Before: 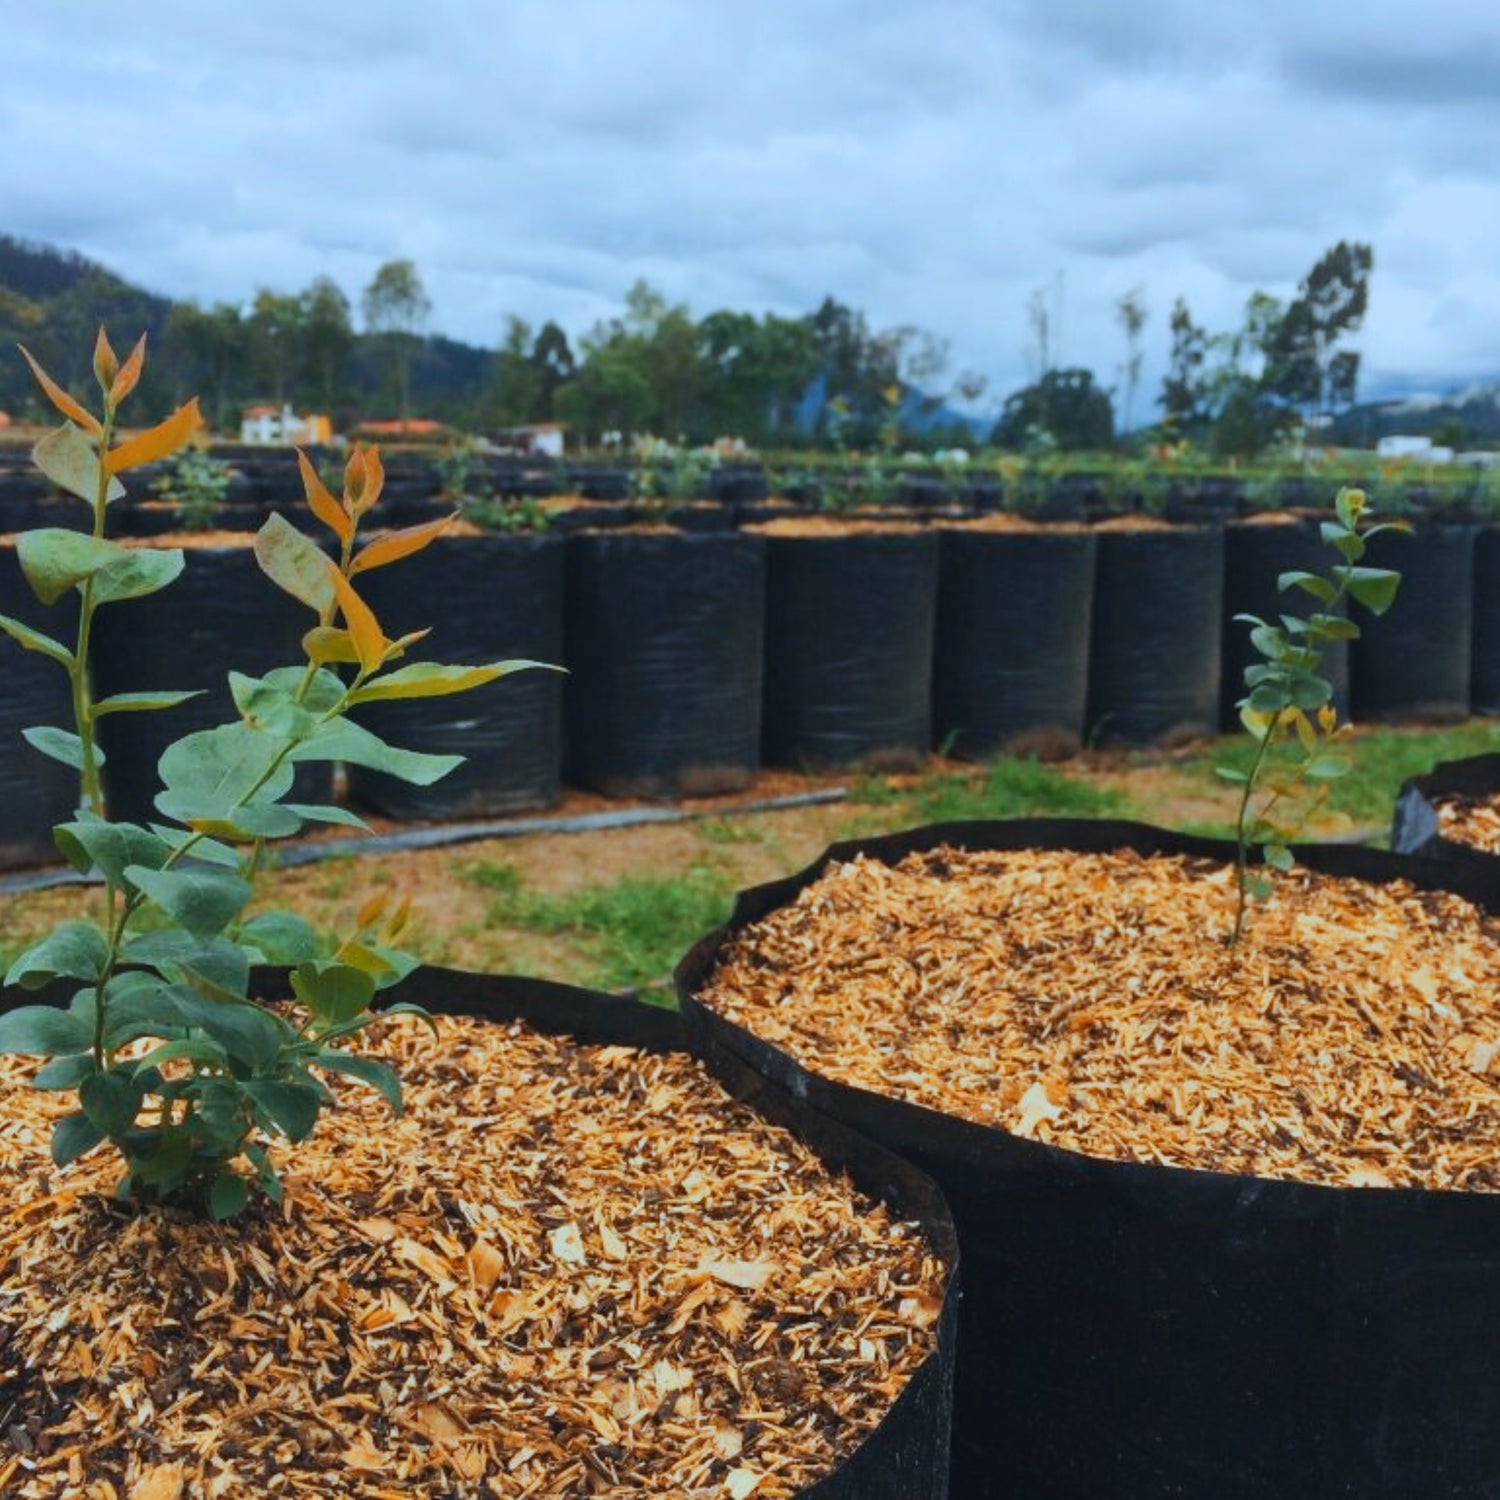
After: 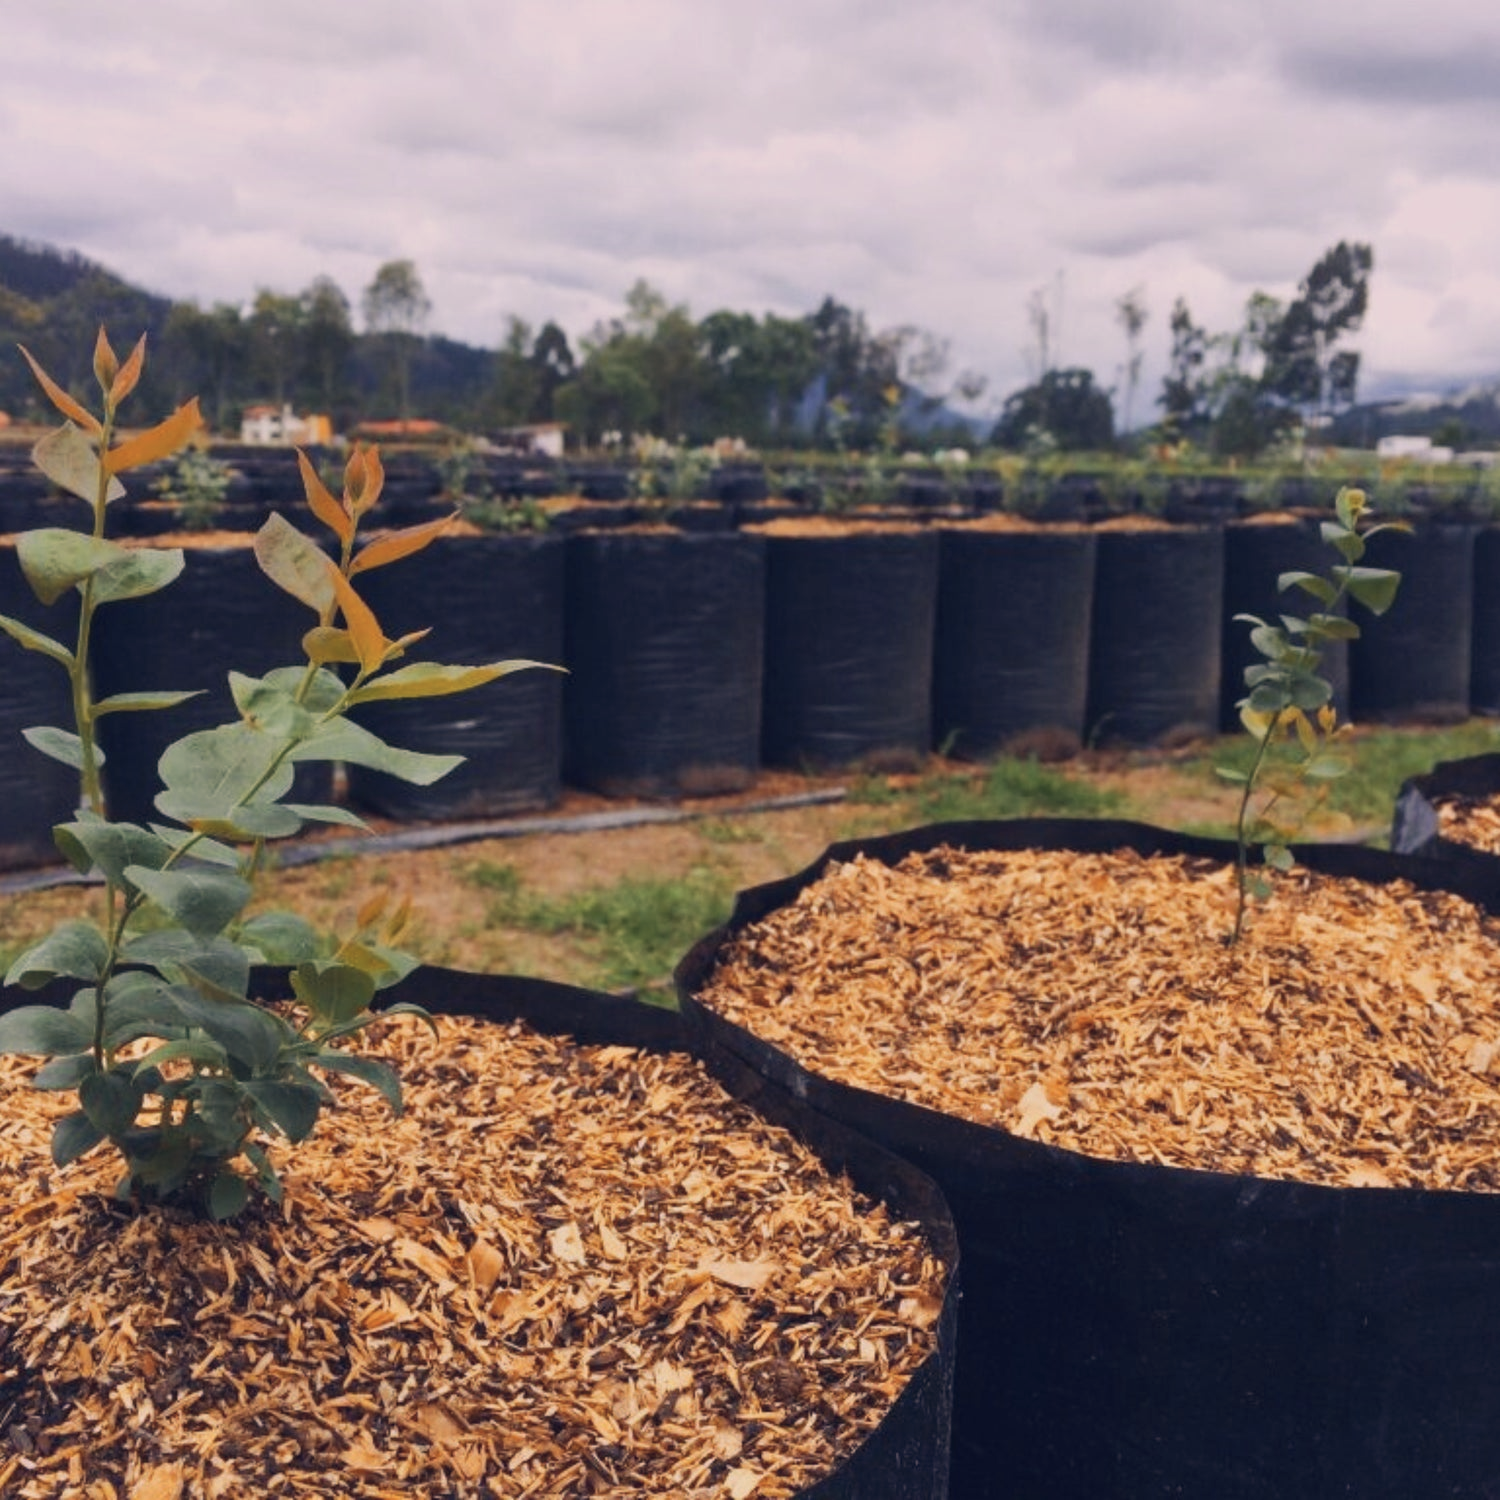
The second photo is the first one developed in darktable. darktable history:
color correction: highlights a* 19.59, highlights b* 27.49, shadows a* 3.46, shadows b* -17.28, saturation 0.73
